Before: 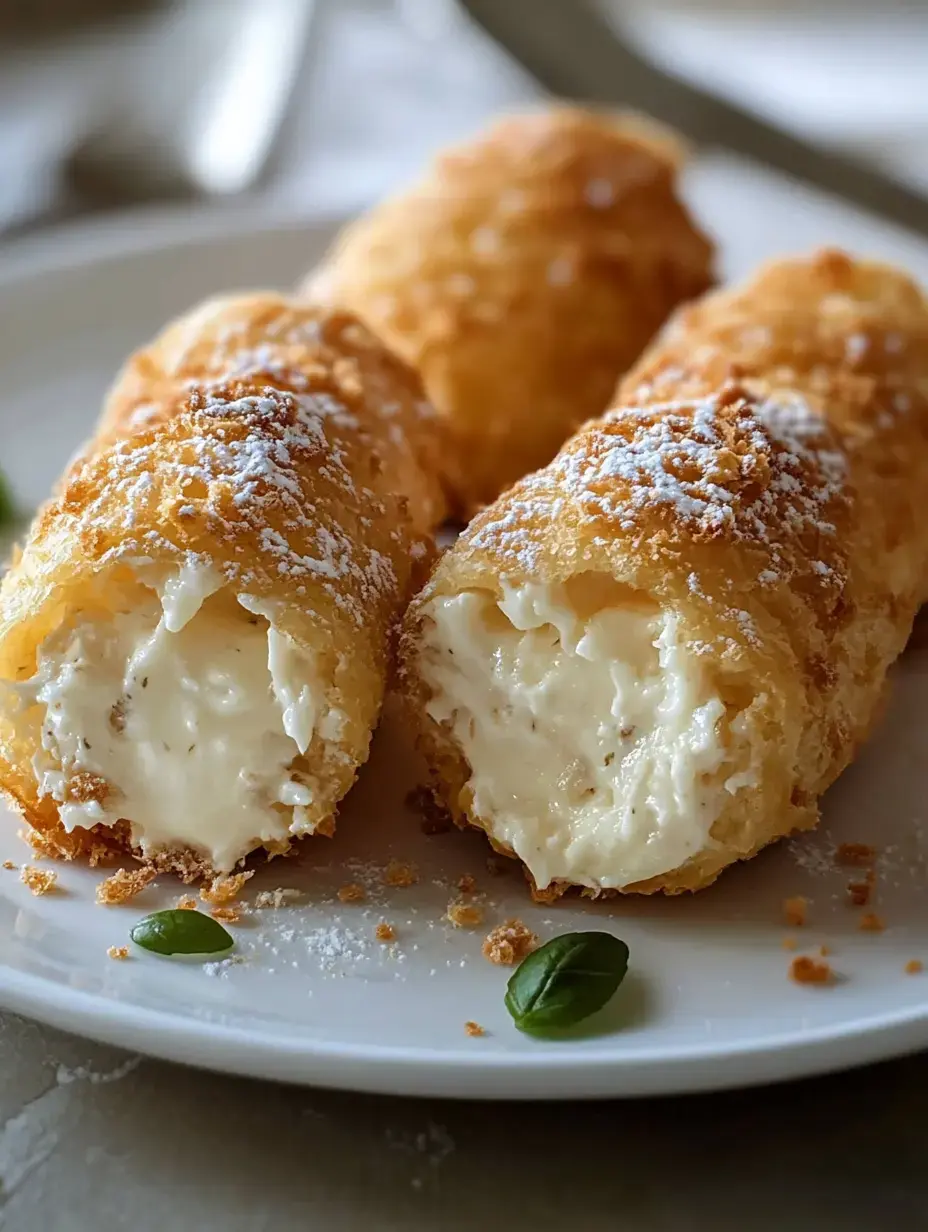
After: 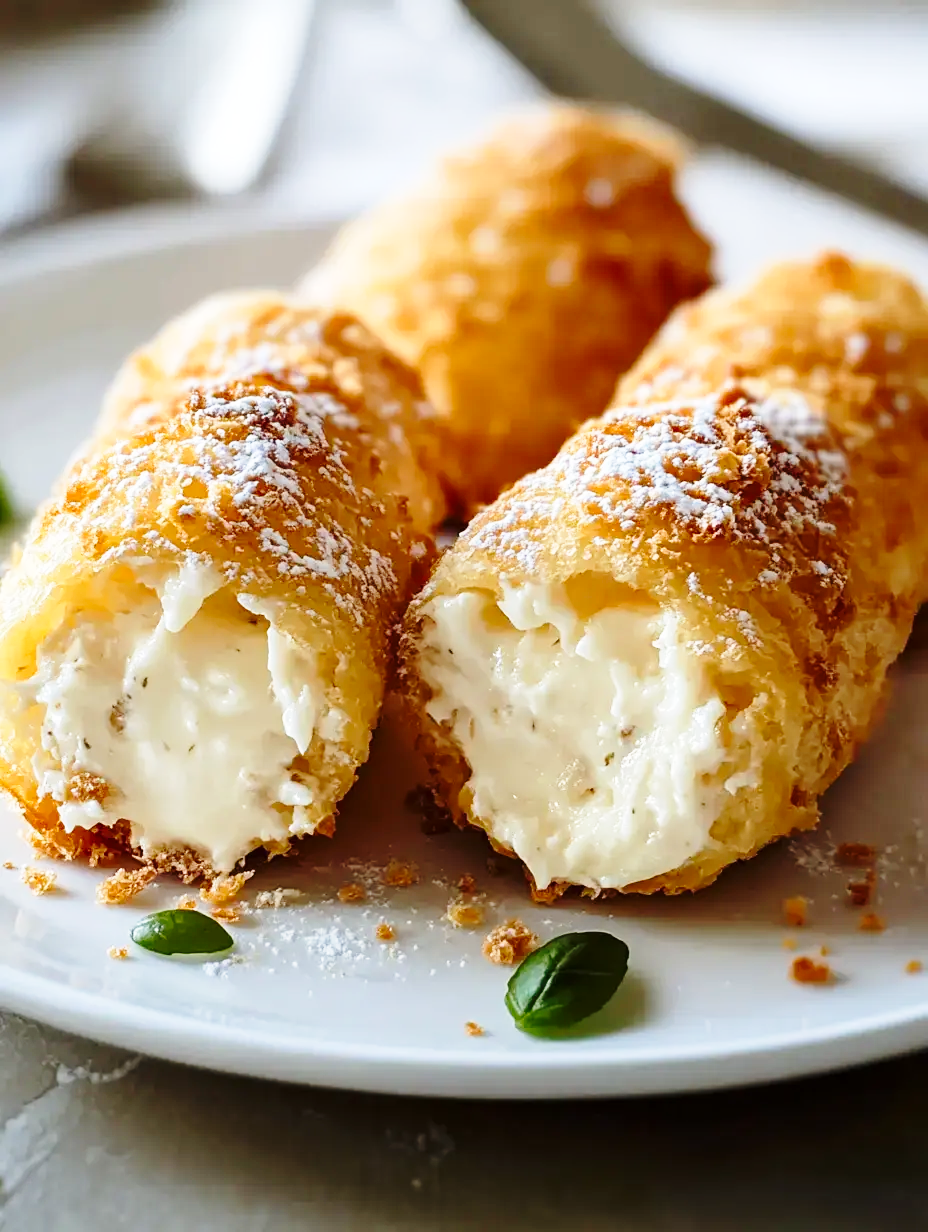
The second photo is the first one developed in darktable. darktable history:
contrast brightness saturation: contrast 0.084, saturation 0.017
base curve: curves: ch0 [(0, 0) (0.028, 0.03) (0.121, 0.232) (0.46, 0.748) (0.859, 0.968) (1, 1)], preserve colors none
